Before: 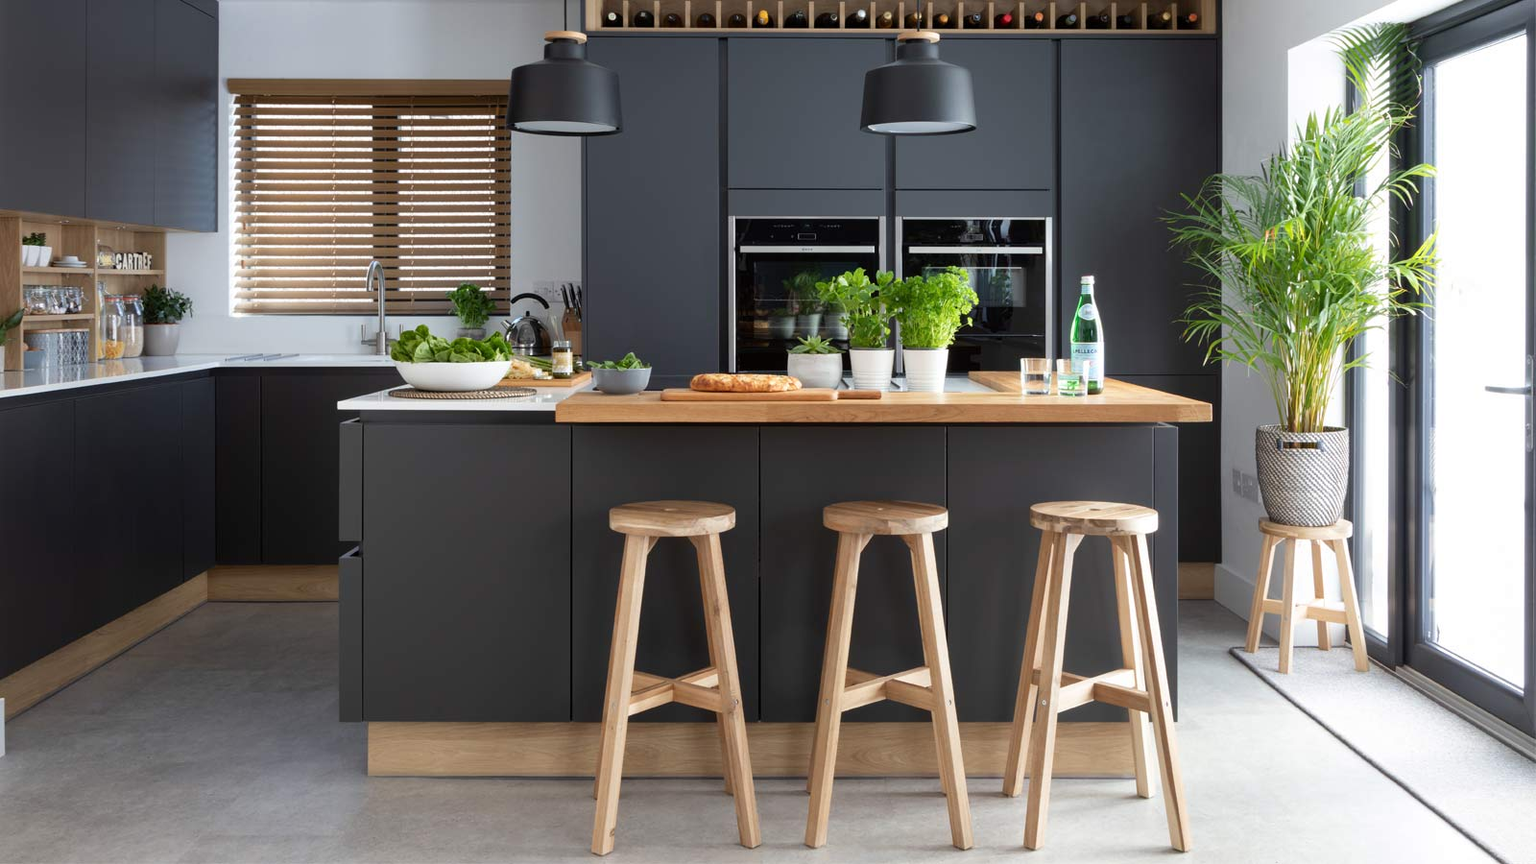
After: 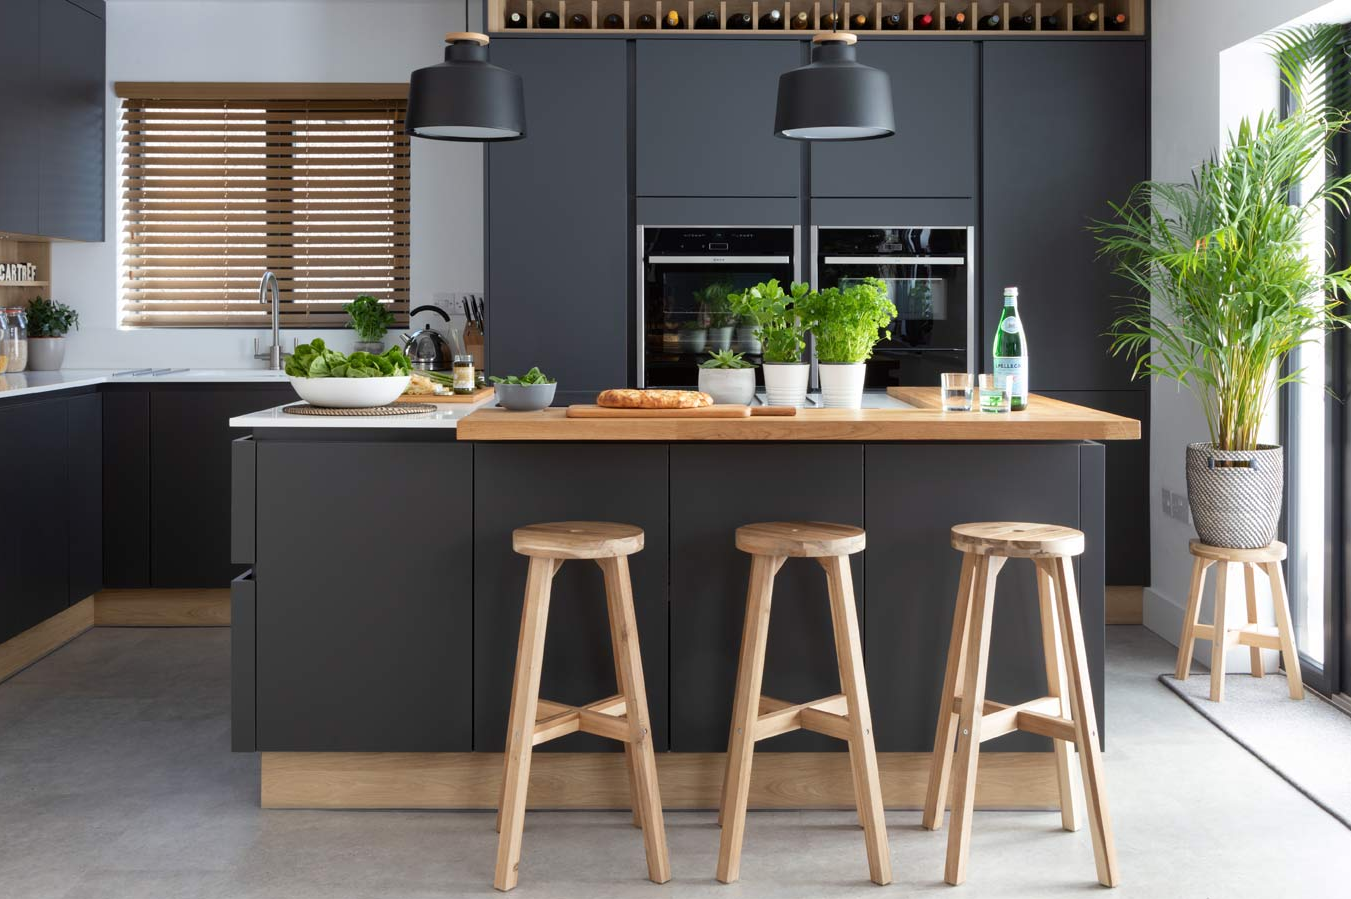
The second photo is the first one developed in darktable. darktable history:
crop: left 7.652%, right 7.854%
